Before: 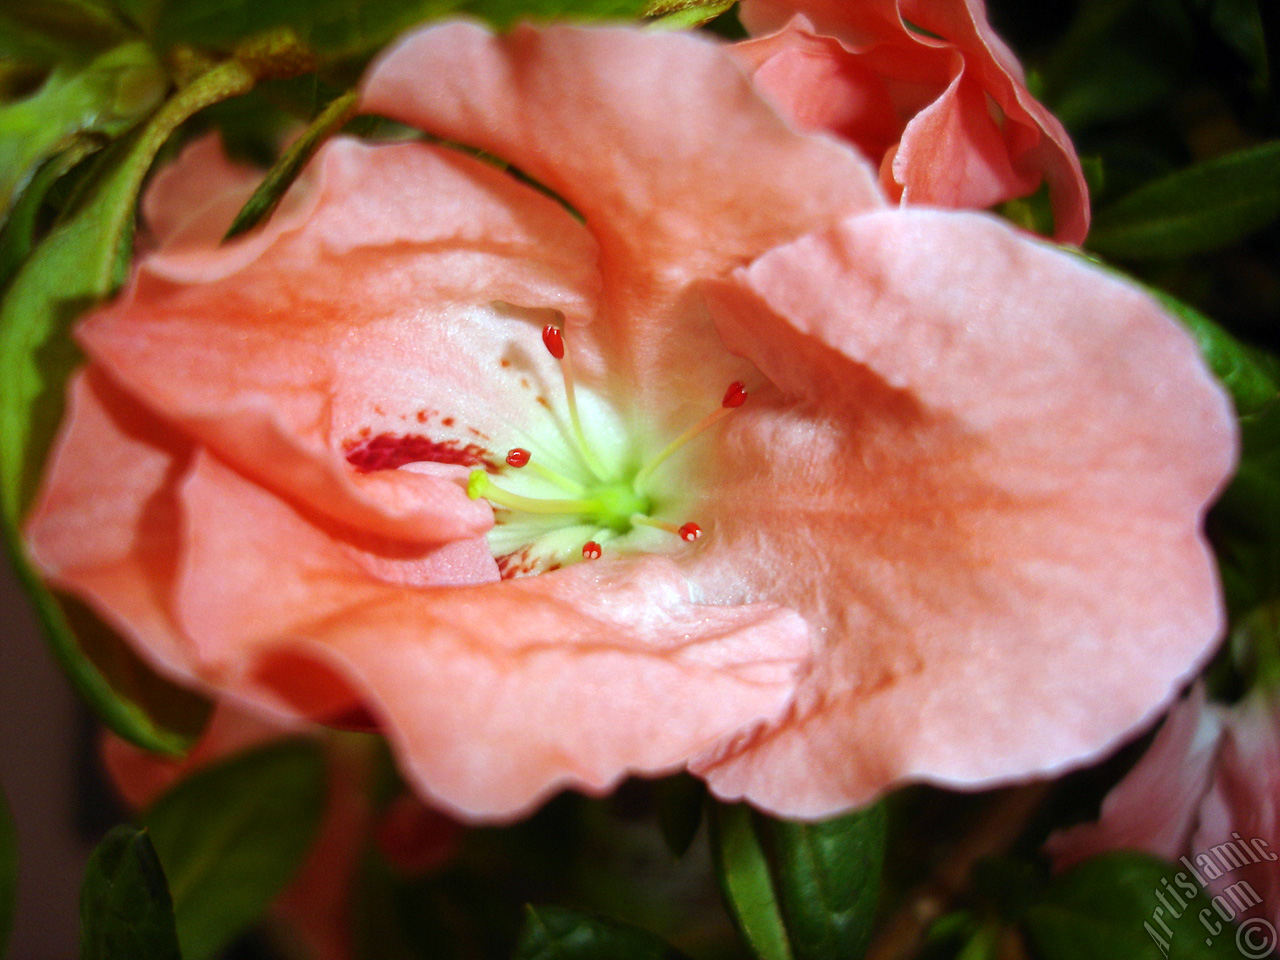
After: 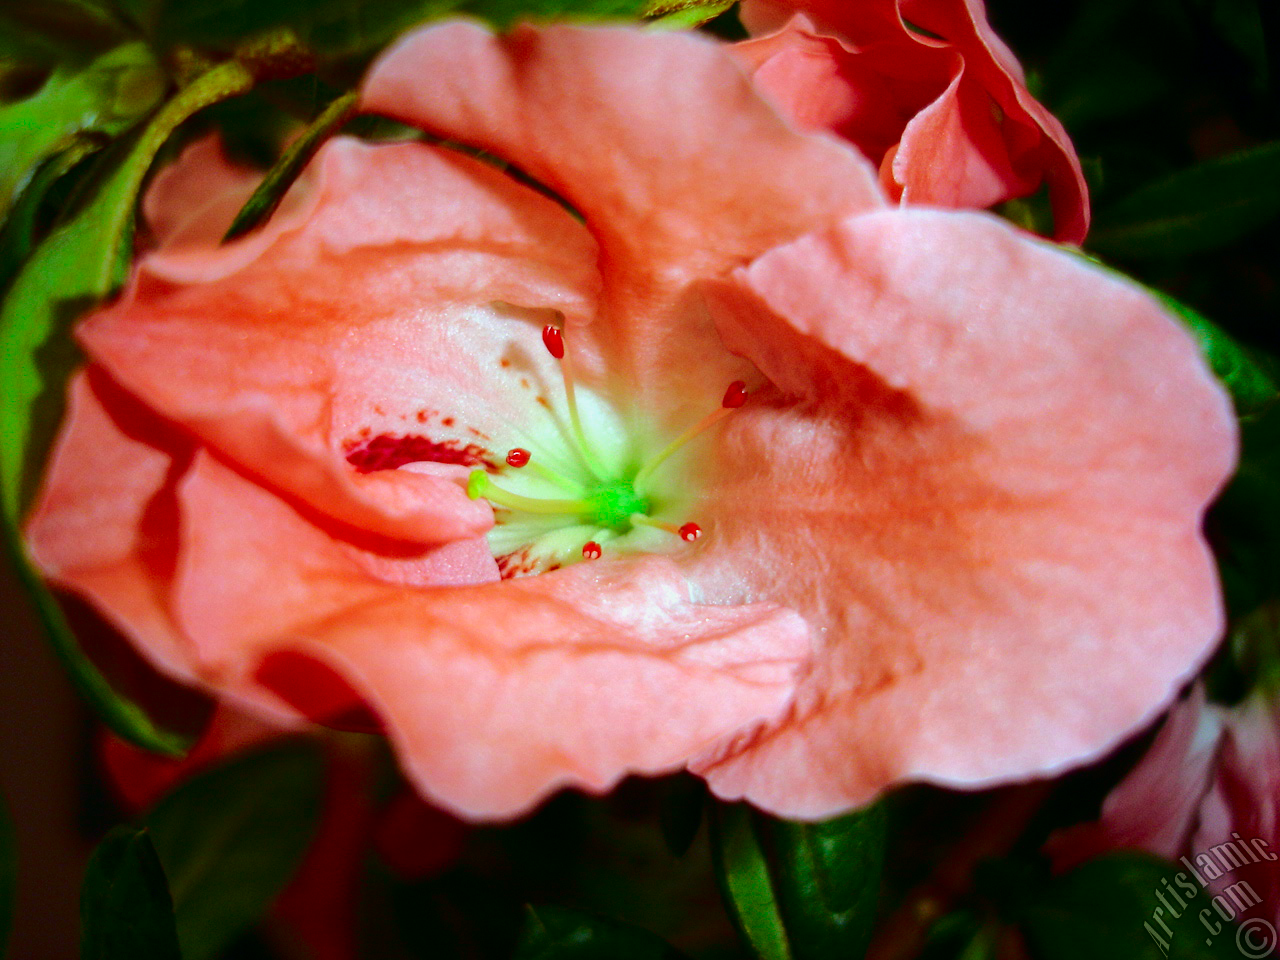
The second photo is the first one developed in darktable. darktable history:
tone curve: curves: ch0 [(0, 0) (0.181, 0.087) (0.498, 0.485) (0.78, 0.742) (0.993, 0.954)]; ch1 [(0, 0) (0.311, 0.149) (0.395, 0.349) (0.488, 0.477) (0.612, 0.641) (1, 1)]; ch2 [(0, 0) (0.5, 0.5) (0.638, 0.667) (1, 1)], color space Lab, independent channels, preserve colors none
